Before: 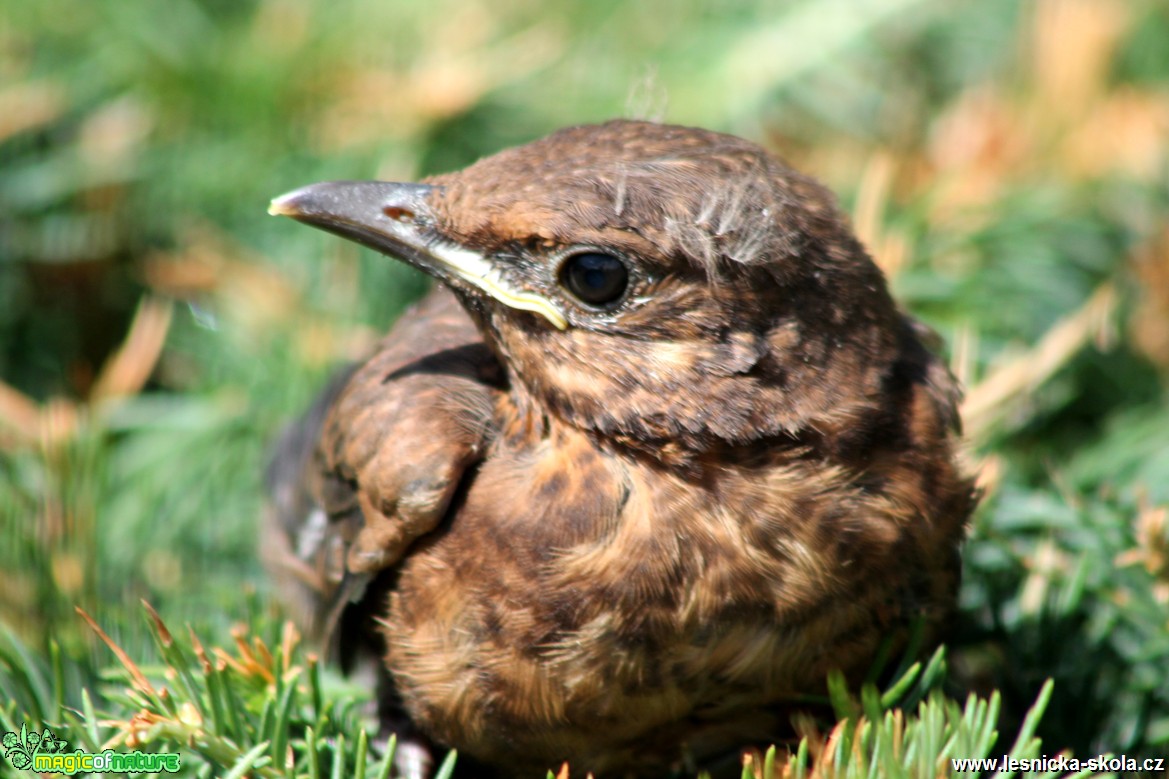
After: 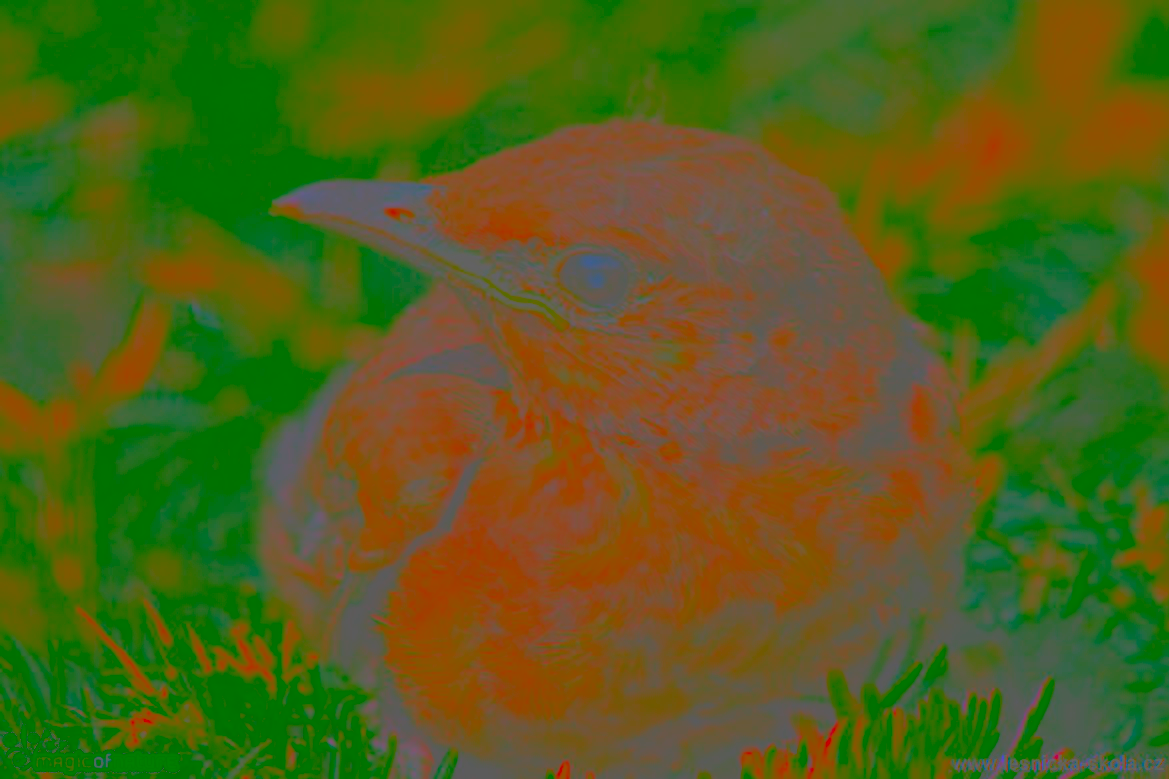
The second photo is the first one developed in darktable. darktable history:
exposure: exposure 0.298 EV, compensate exposure bias true, compensate highlight preservation false
sharpen: on, module defaults
contrast brightness saturation: contrast -0.972, brightness -0.162, saturation 0.761
